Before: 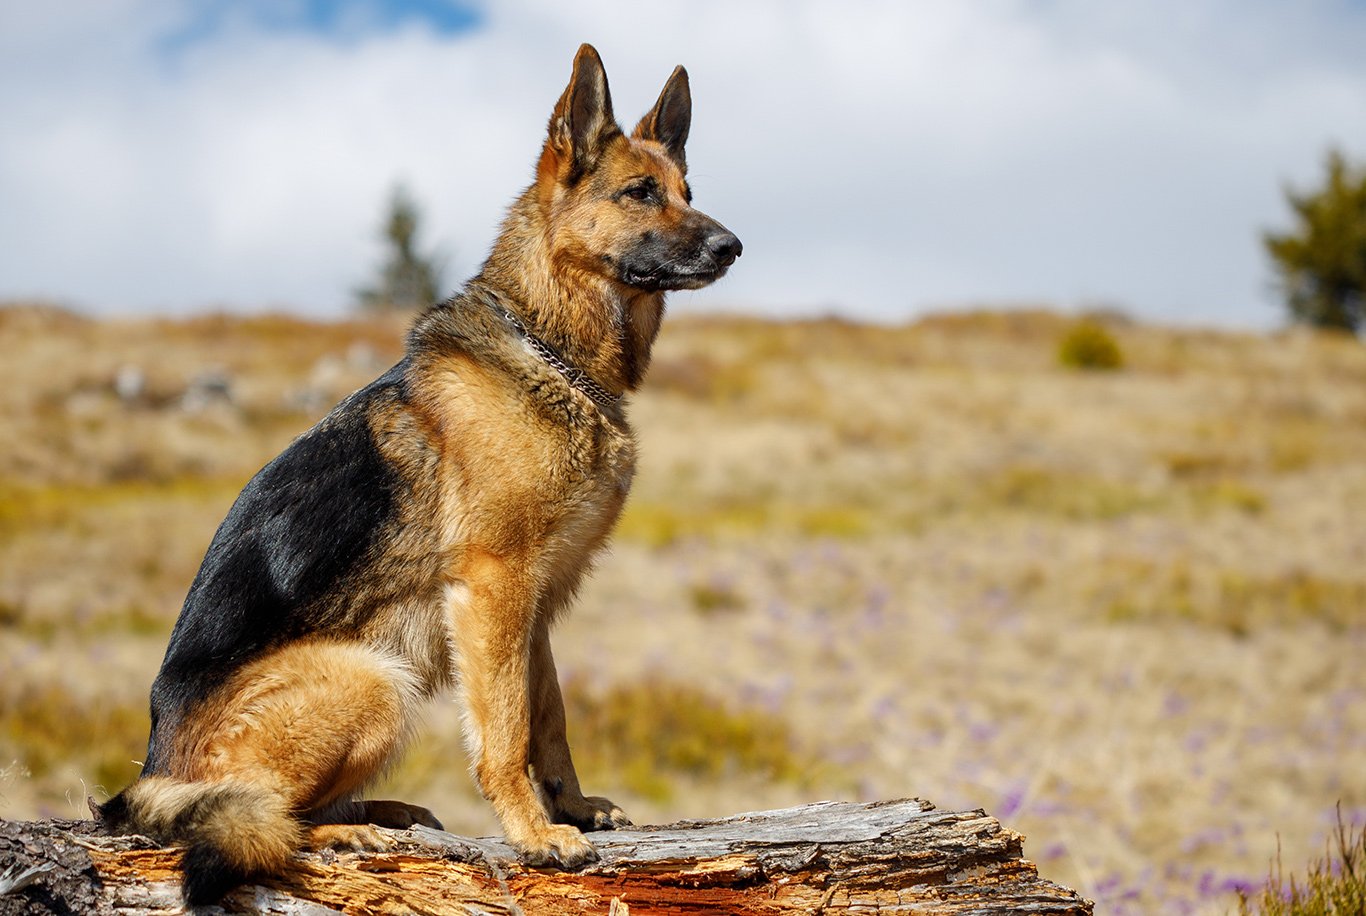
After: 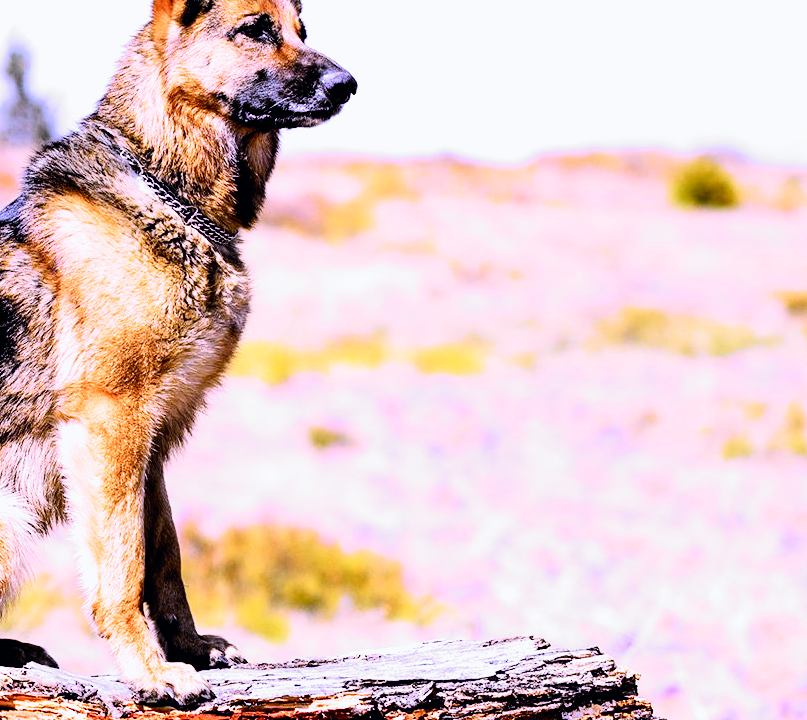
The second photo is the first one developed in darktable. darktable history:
filmic rgb: black relative exposure -3.75 EV, white relative exposure 2.4 EV, dynamic range scaling -50%, hardness 3.42, latitude 30%, contrast 1.8
crop and rotate: left 28.256%, top 17.734%, right 12.656%, bottom 3.573%
exposure: exposure 0.566 EV, compensate highlight preservation false
white balance: red 0.98, blue 1.61
tone curve: curves: ch0 [(0, 0) (0.071, 0.047) (0.266, 0.26) (0.491, 0.552) (0.753, 0.818) (1, 0.983)]; ch1 [(0, 0) (0.346, 0.307) (0.408, 0.369) (0.463, 0.443) (0.482, 0.493) (0.502, 0.5) (0.517, 0.518) (0.55, 0.573) (0.597, 0.641) (0.651, 0.709) (1, 1)]; ch2 [(0, 0) (0.346, 0.34) (0.434, 0.46) (0.485, 0.494) (0.5, 0.494) (0.517, 0.506) (0.535, 0.545) (0.583, 0.634) (0.625, 0.686) (1, 1)], color space Lab, independent channels, preserve colors none
